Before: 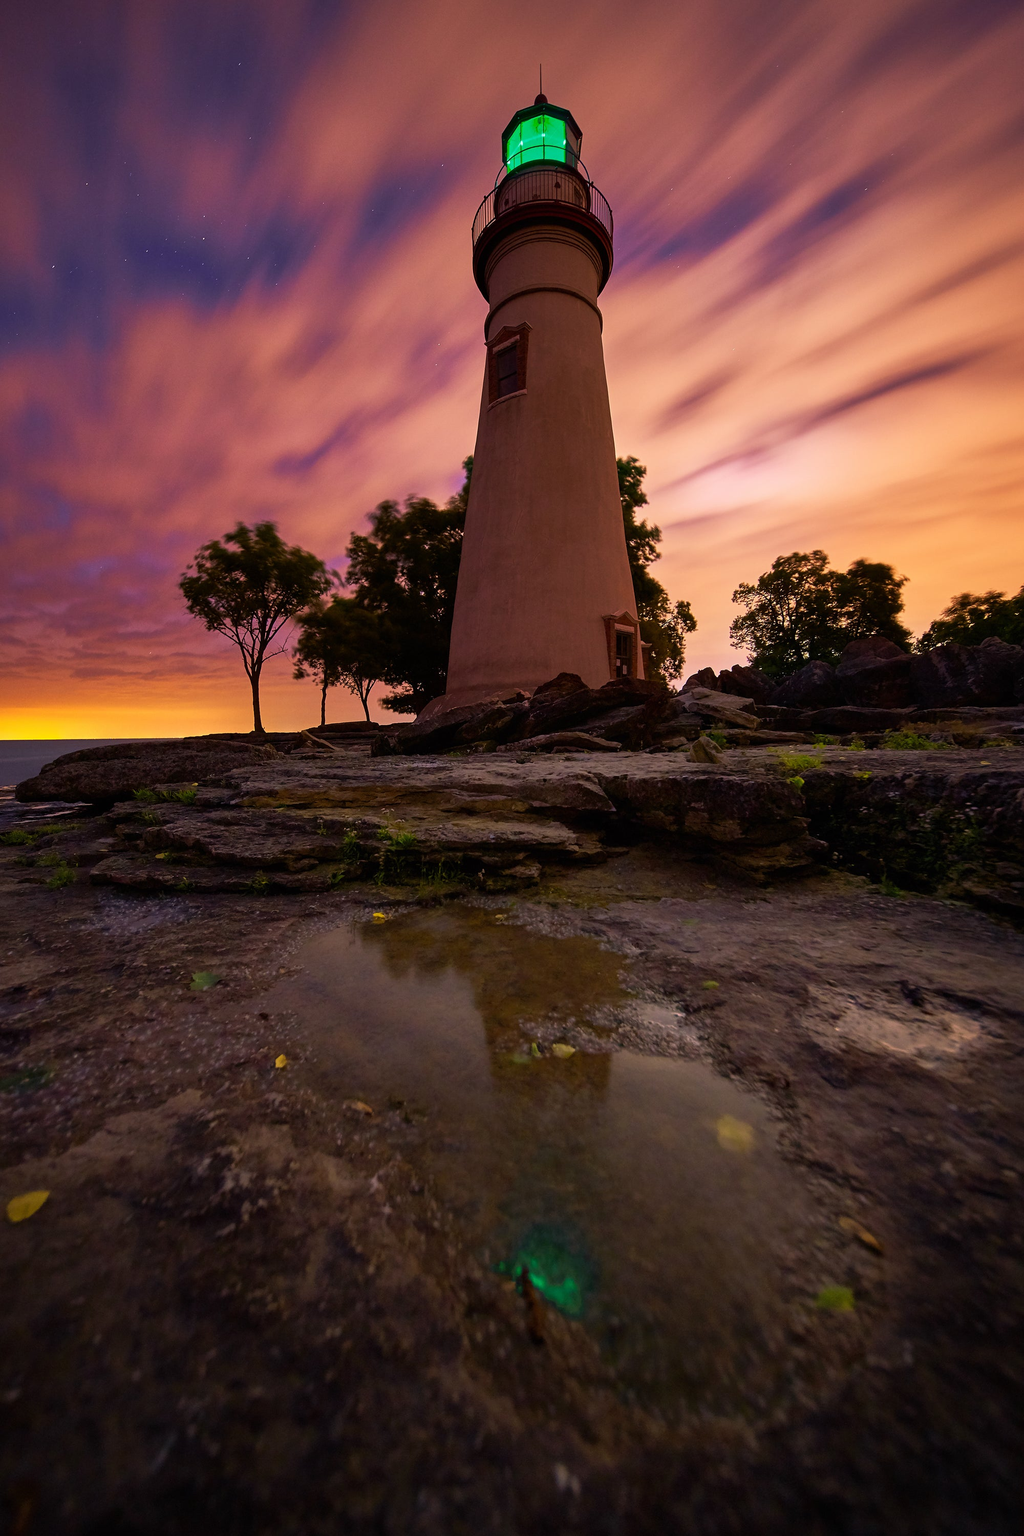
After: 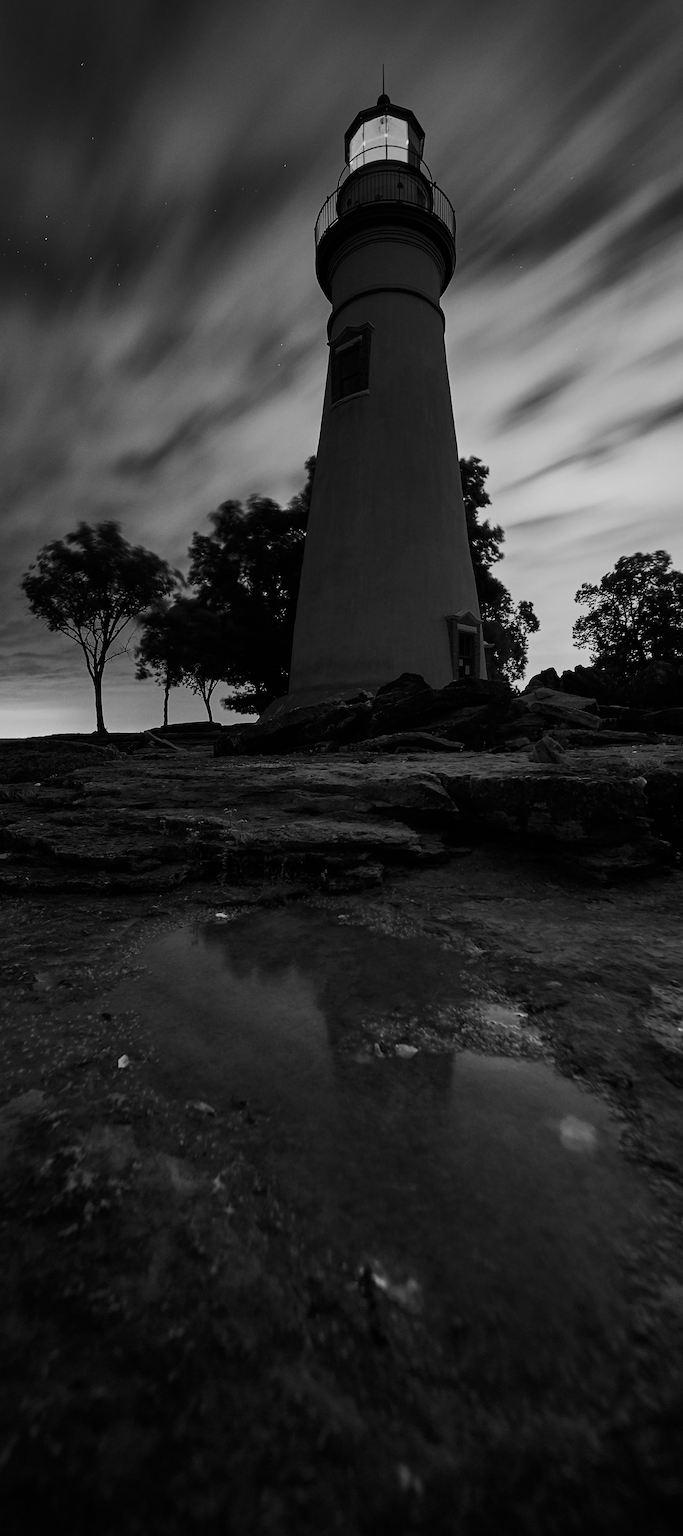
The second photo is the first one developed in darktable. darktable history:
contrast brightness saturation: contrast 0.25, saturation -0.31
crop and rotate: left 15.446%, right 17.836%
graduated density: rotation -0.352°, offset 57.64
monochrome: a 32, b 64, size 2.3
